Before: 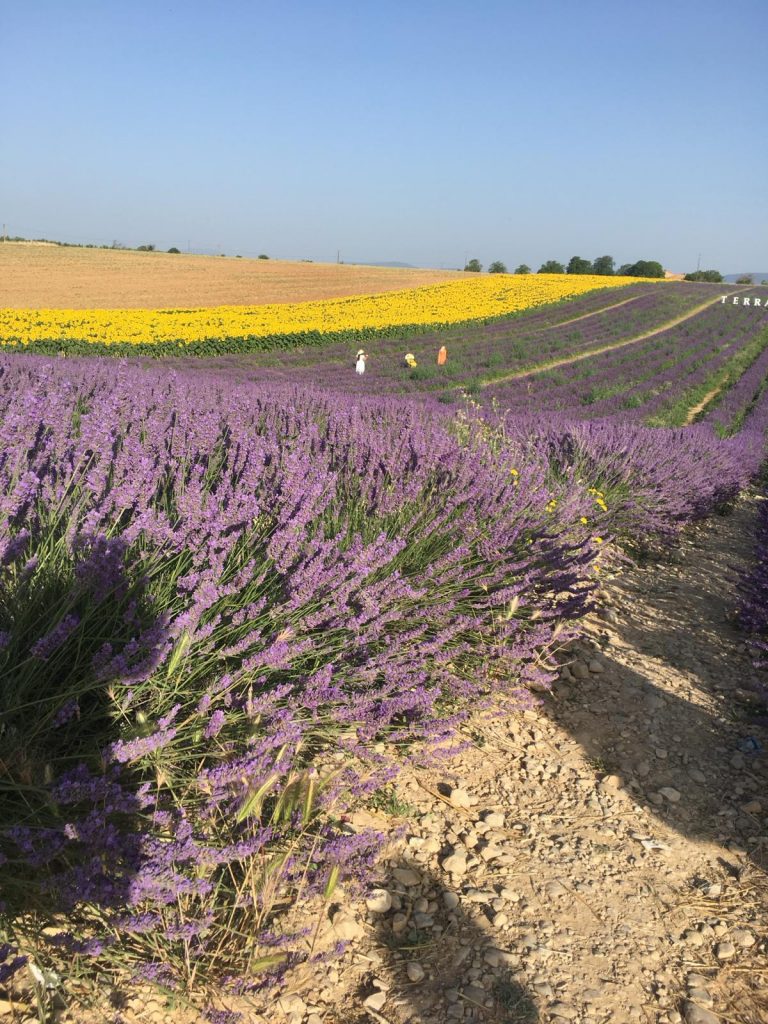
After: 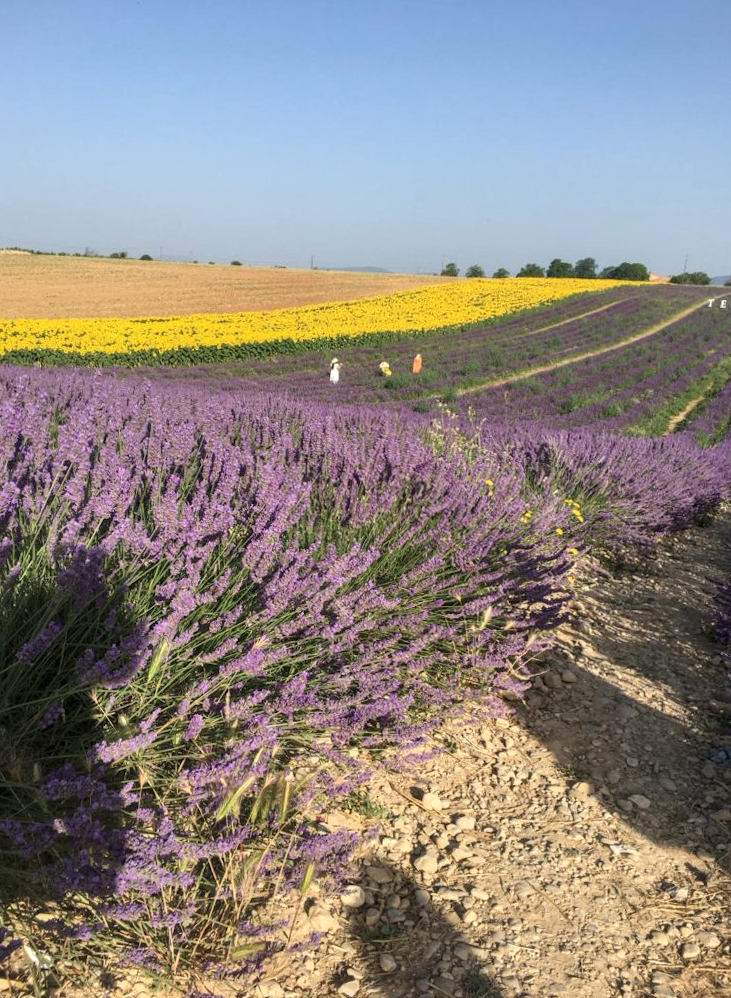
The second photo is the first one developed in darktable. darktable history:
rotate and perspective: rotation 0.074°, lens shift (vertical) 0.096, lens shift (horizontal) -0.041, crop left 0.043, crop right 0.952, crop top 0.024, crop bottom 0.979
local contrast: on, module defaults
